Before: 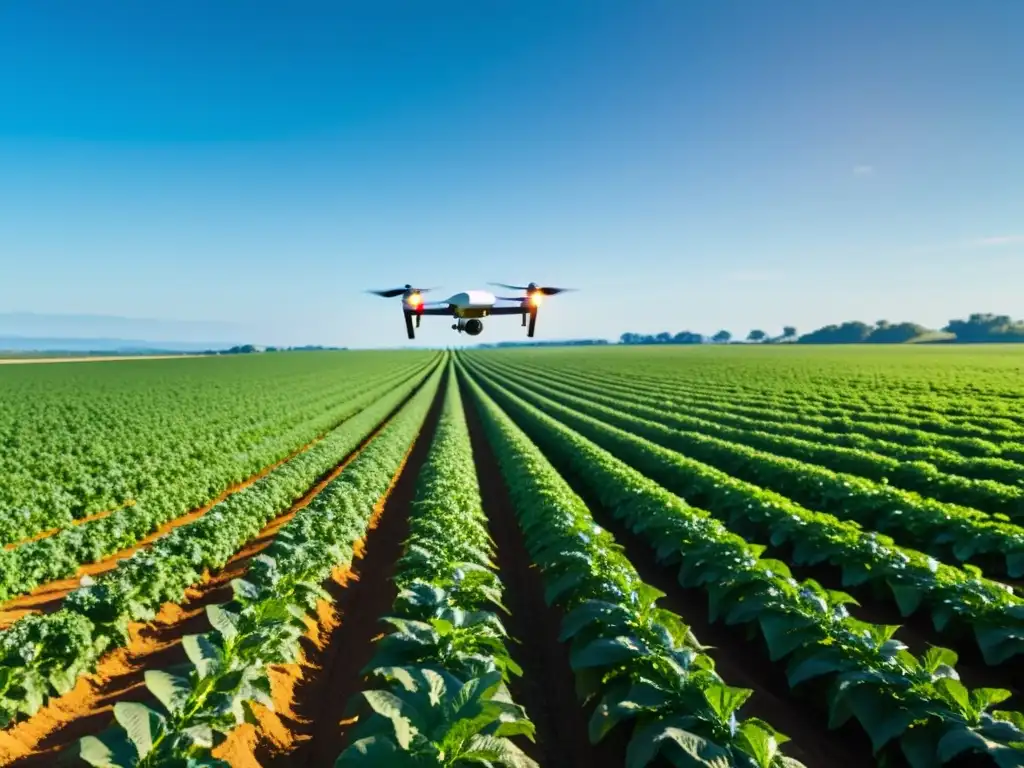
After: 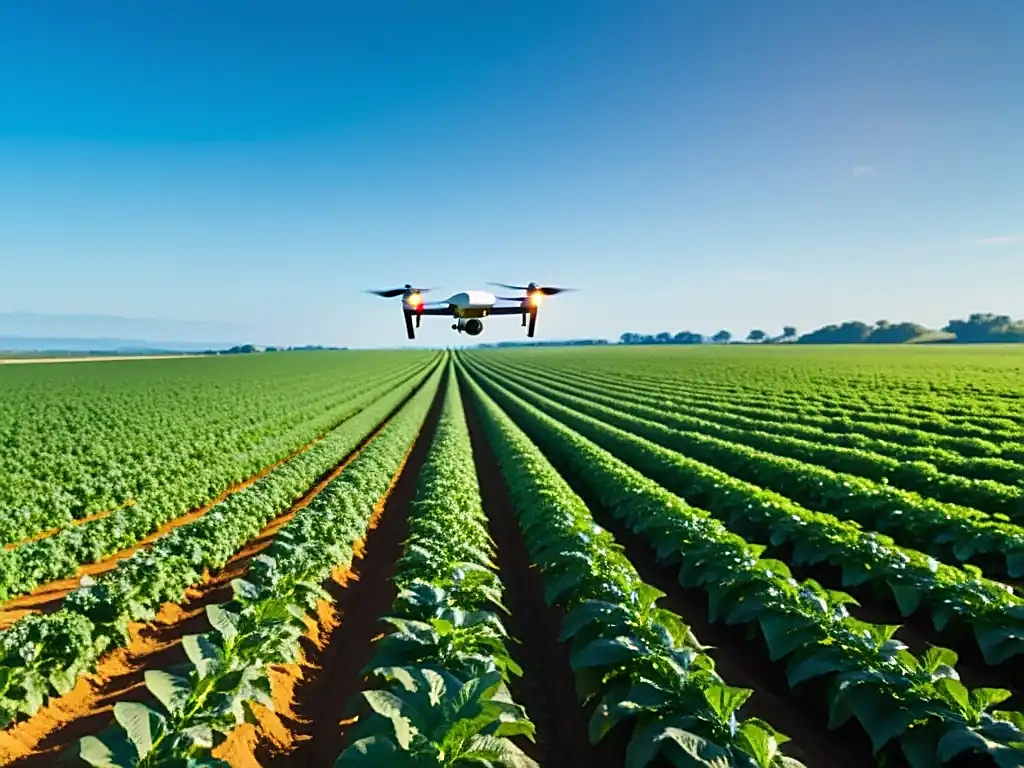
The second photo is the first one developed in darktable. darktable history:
sharpen: on, module defaults
shadows and highlights: radius 332.78, shadows 53.58, highlights -98.65, compress 94.54%, soften with gaussian
